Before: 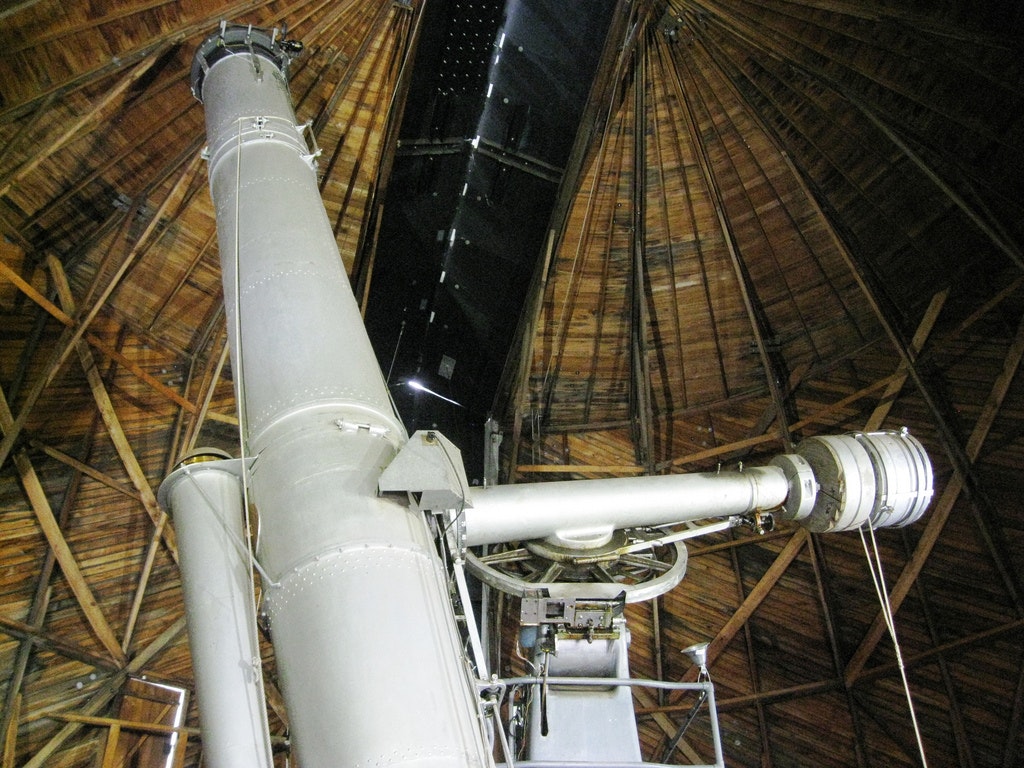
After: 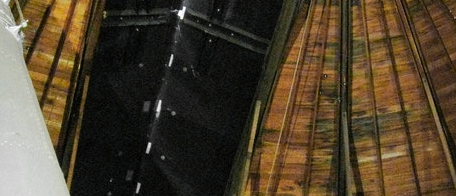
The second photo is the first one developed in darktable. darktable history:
color zones: curves: ch0 [(0.257, 0.558) (0.75, 0.565)]; ch1 [(0.004, 0.857) (0.14, 0.416) (0.257, 0.695) (0.442, 0.032) (0.736, 0.266) (0.891, 0.741)]; ch2 [(0, 0.623) (0.112, 0.436) (0.271, 0.474) (0.516, 0.64) (0.743, 0.286)]
crop: left 28.76%, top 16.857%, right 26.696%, bottom 57.527%
